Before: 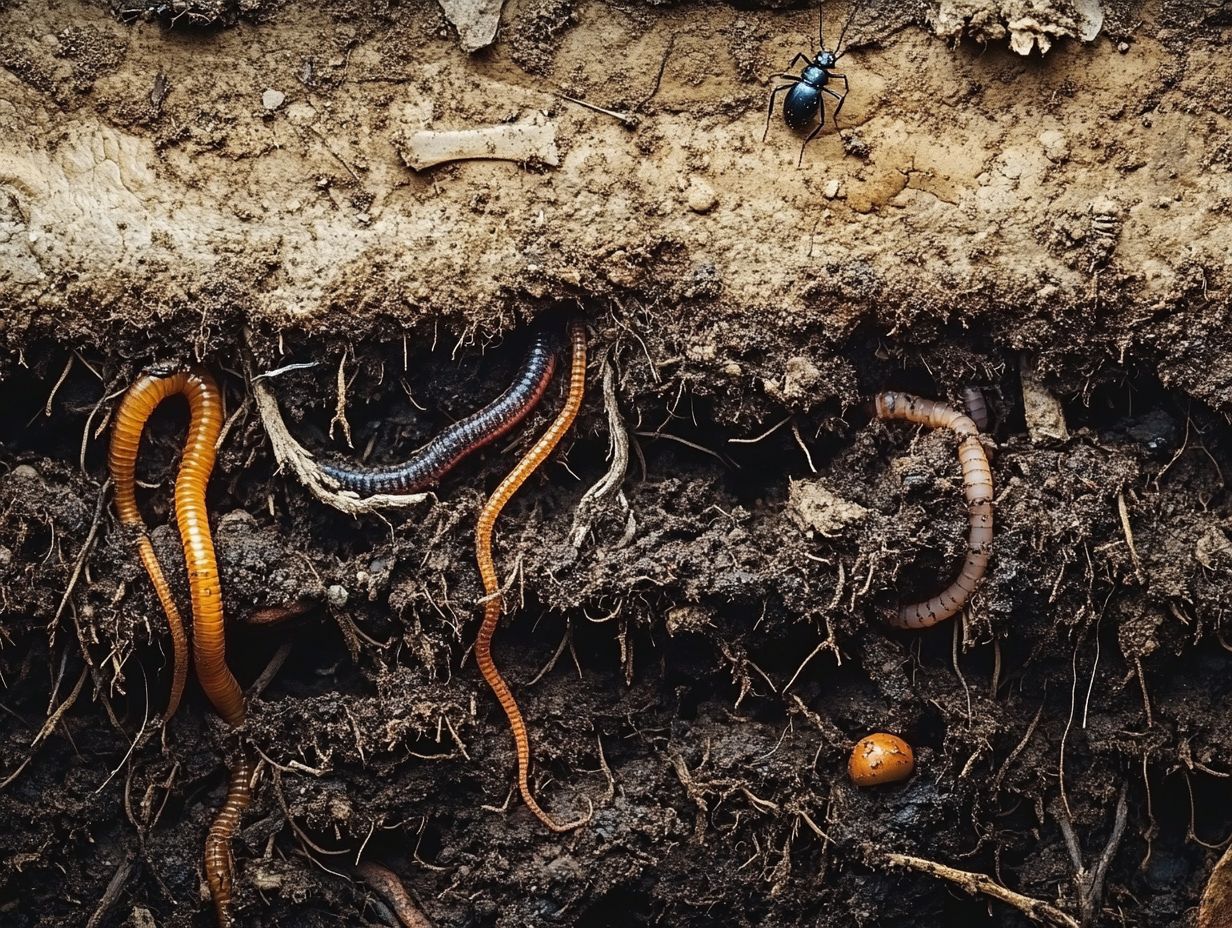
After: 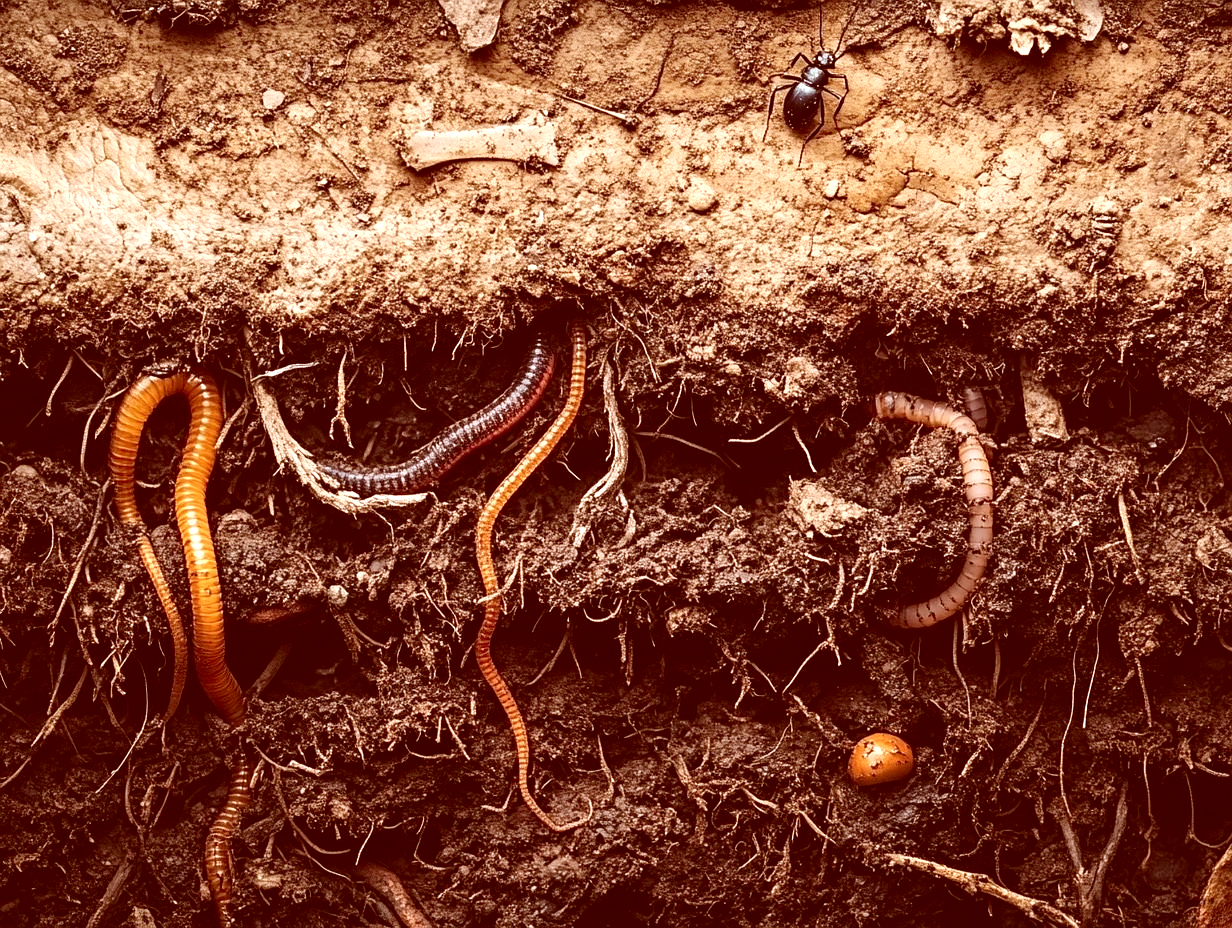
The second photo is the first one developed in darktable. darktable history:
exposure: black level correction -0.002, exposure 0.54 EV, compensate highlight preservation false
rgb levels: preserve colors max RGB
color correction: highlights a* 9.03, highlights b* 8.71, shadows a* 40, shadows b* 40, saturation 0.8
